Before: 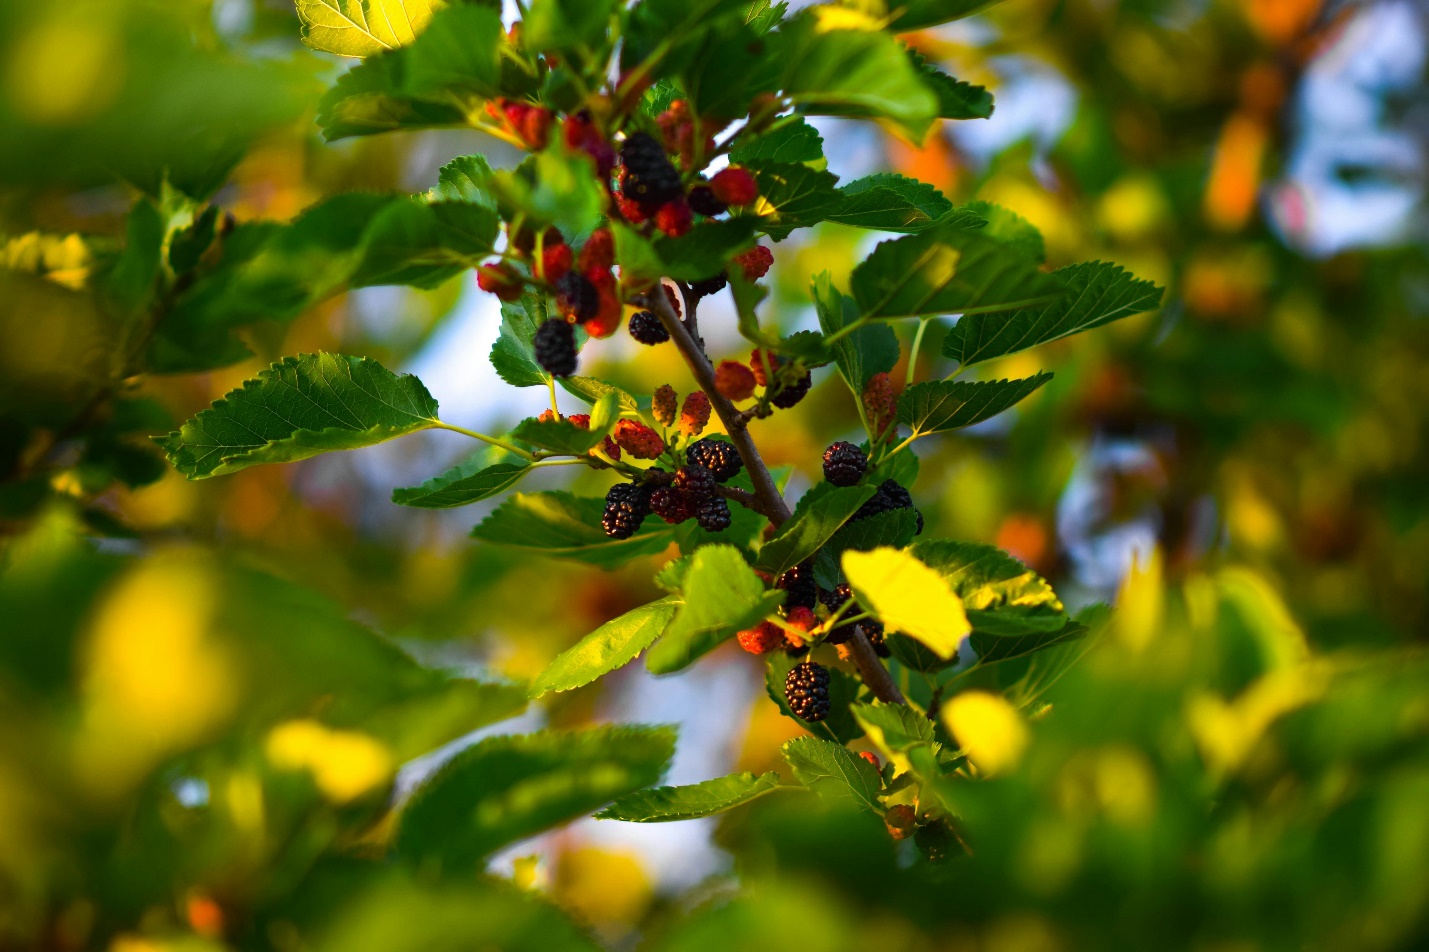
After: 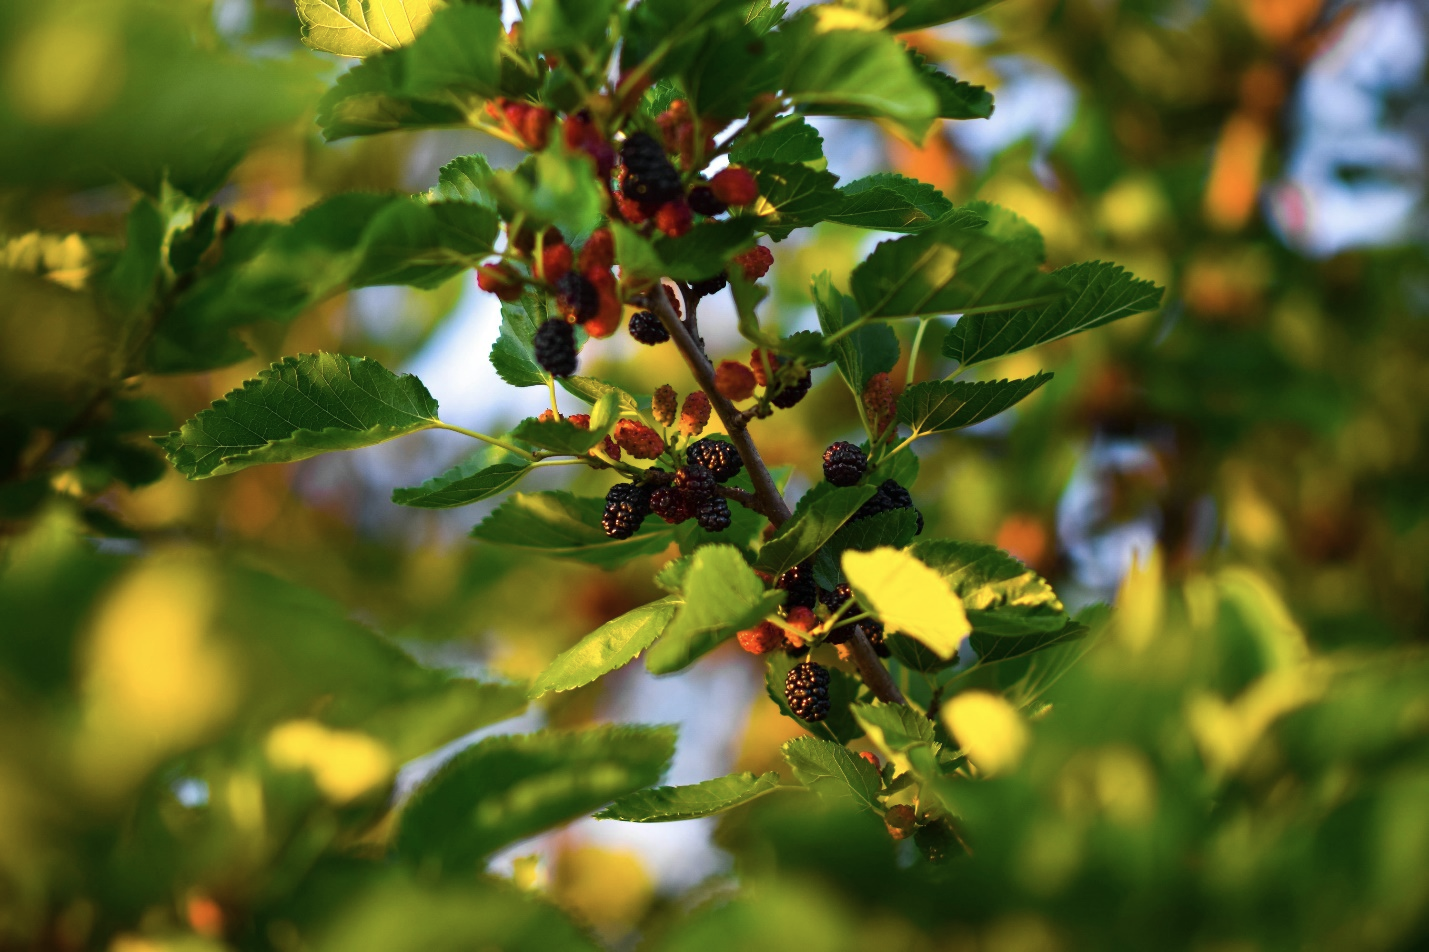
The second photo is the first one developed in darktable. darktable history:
color correction: highlights b* 0.007, saturation 0.855
